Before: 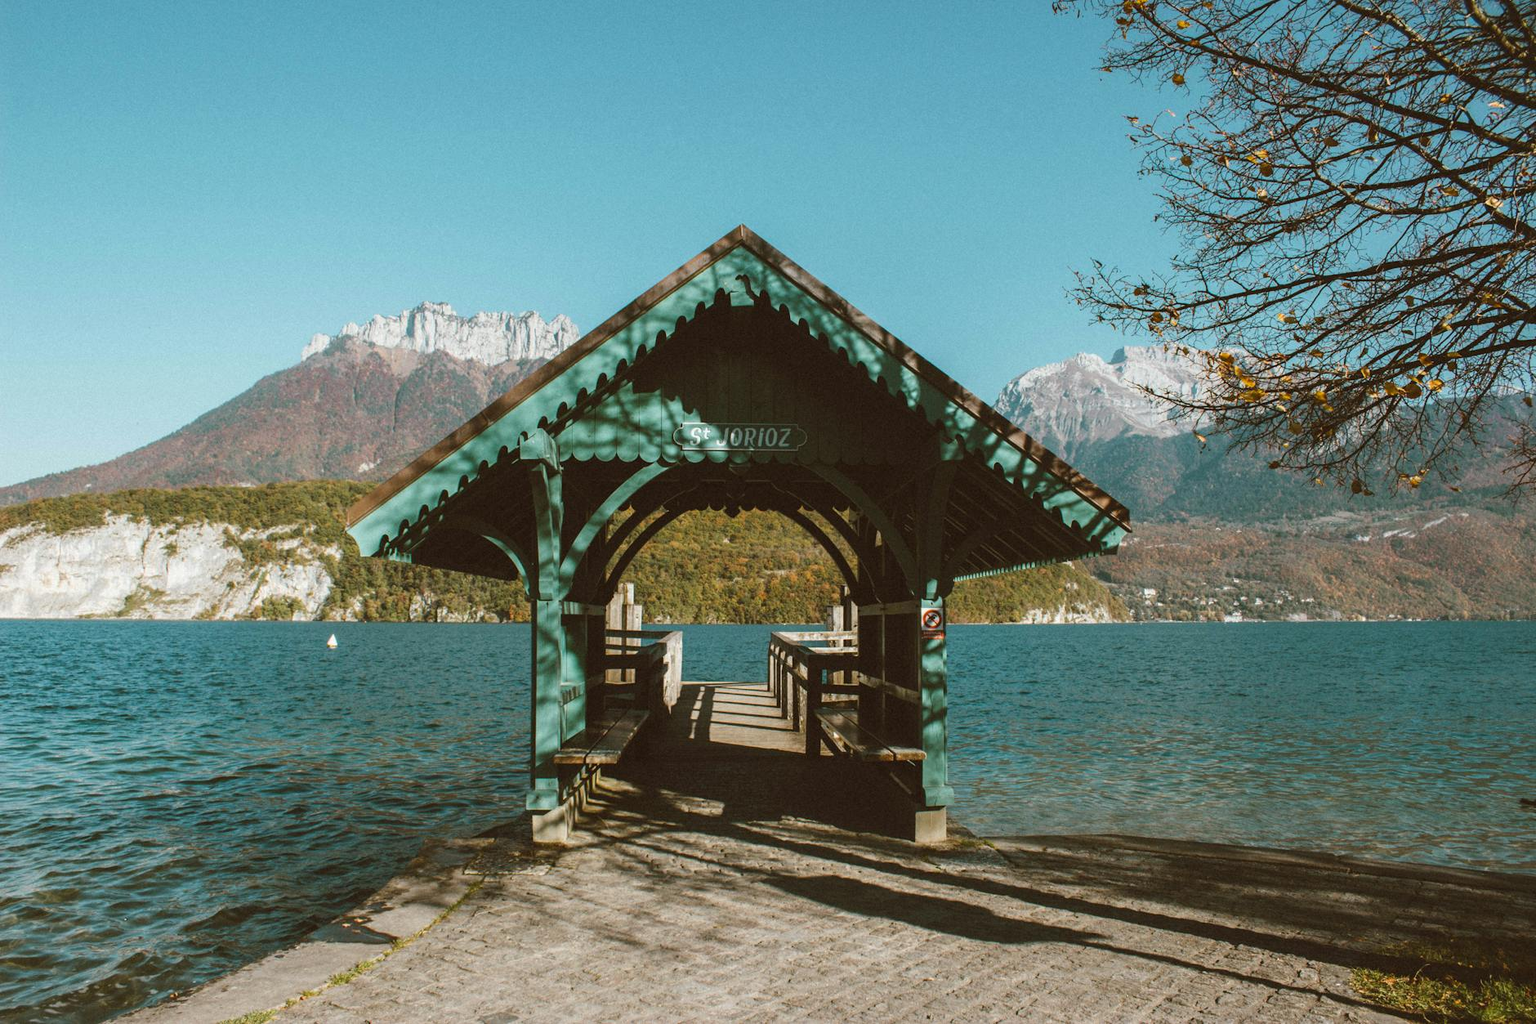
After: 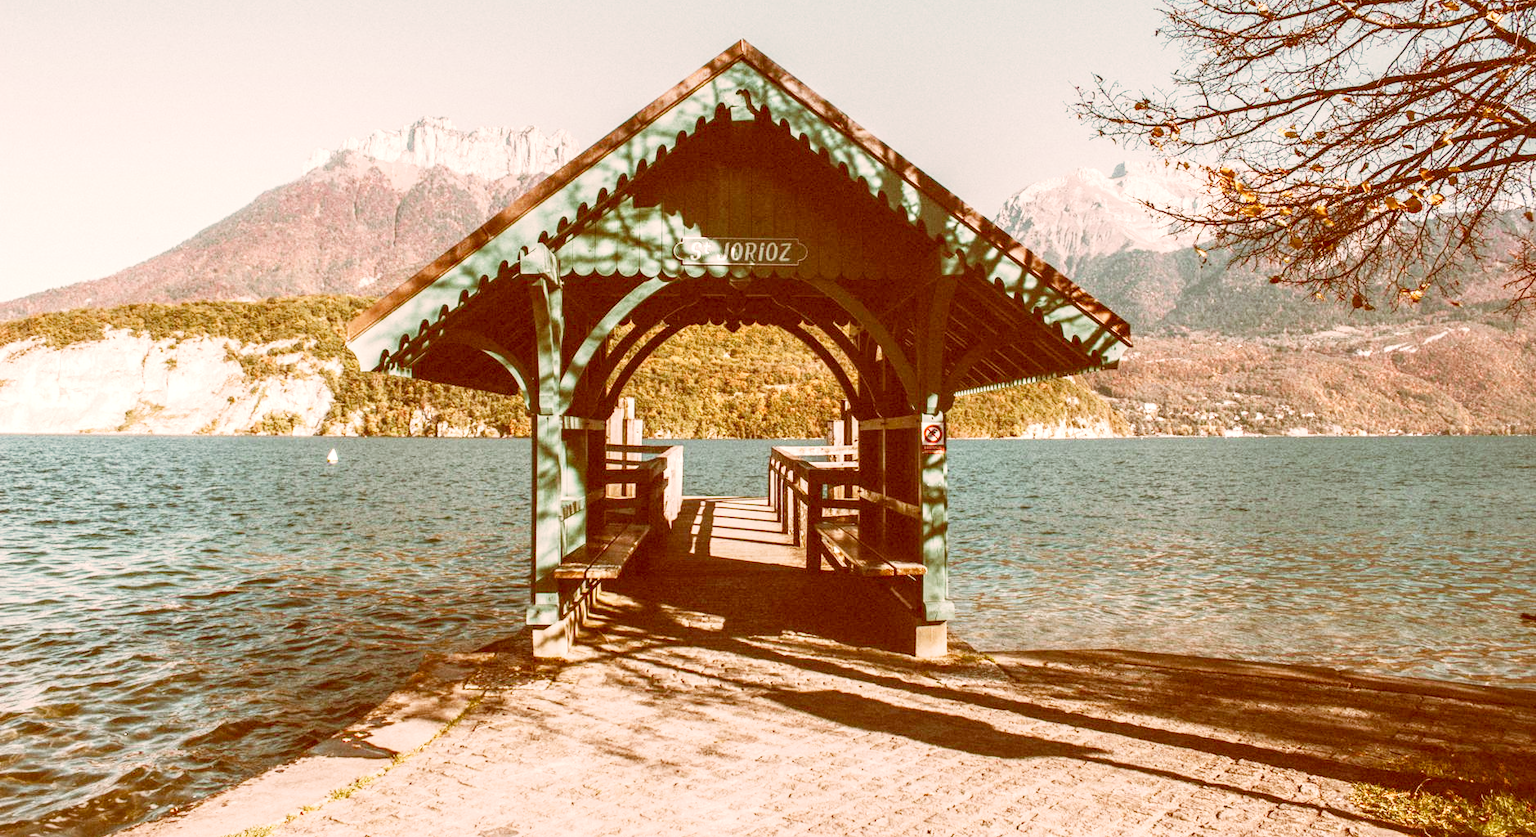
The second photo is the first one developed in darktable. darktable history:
local contrast: on, module defaults
crop and rotate: top 18.144%
color balance rgb: power › luminance -8.773%, linear chroma grading › global chroma 15.345%, perceptual saturation grading › global saturation 20%, perceptual saturation grading › highlights -48.974%, perceptual saturation grading › shadows 25.564%, perceptual brilliance grading › global brilliance 4.027%, contrast -9.68%
exposure: black level correction 0, exposure 1 EV, compensate exposure bias true, compensate highlight preservation false
base curve: curves: ch0 [(0, 0) (0.088, 0.125) (0.176, 0.251) (0.354, 0.501) (0.613, 0.749) (1, 0.877)], preserve colors none
color correction: highlights a* 9.2, highlights b* 8.86, shadows a* 39.57, shadows b* 39.72, saturation 0.773
